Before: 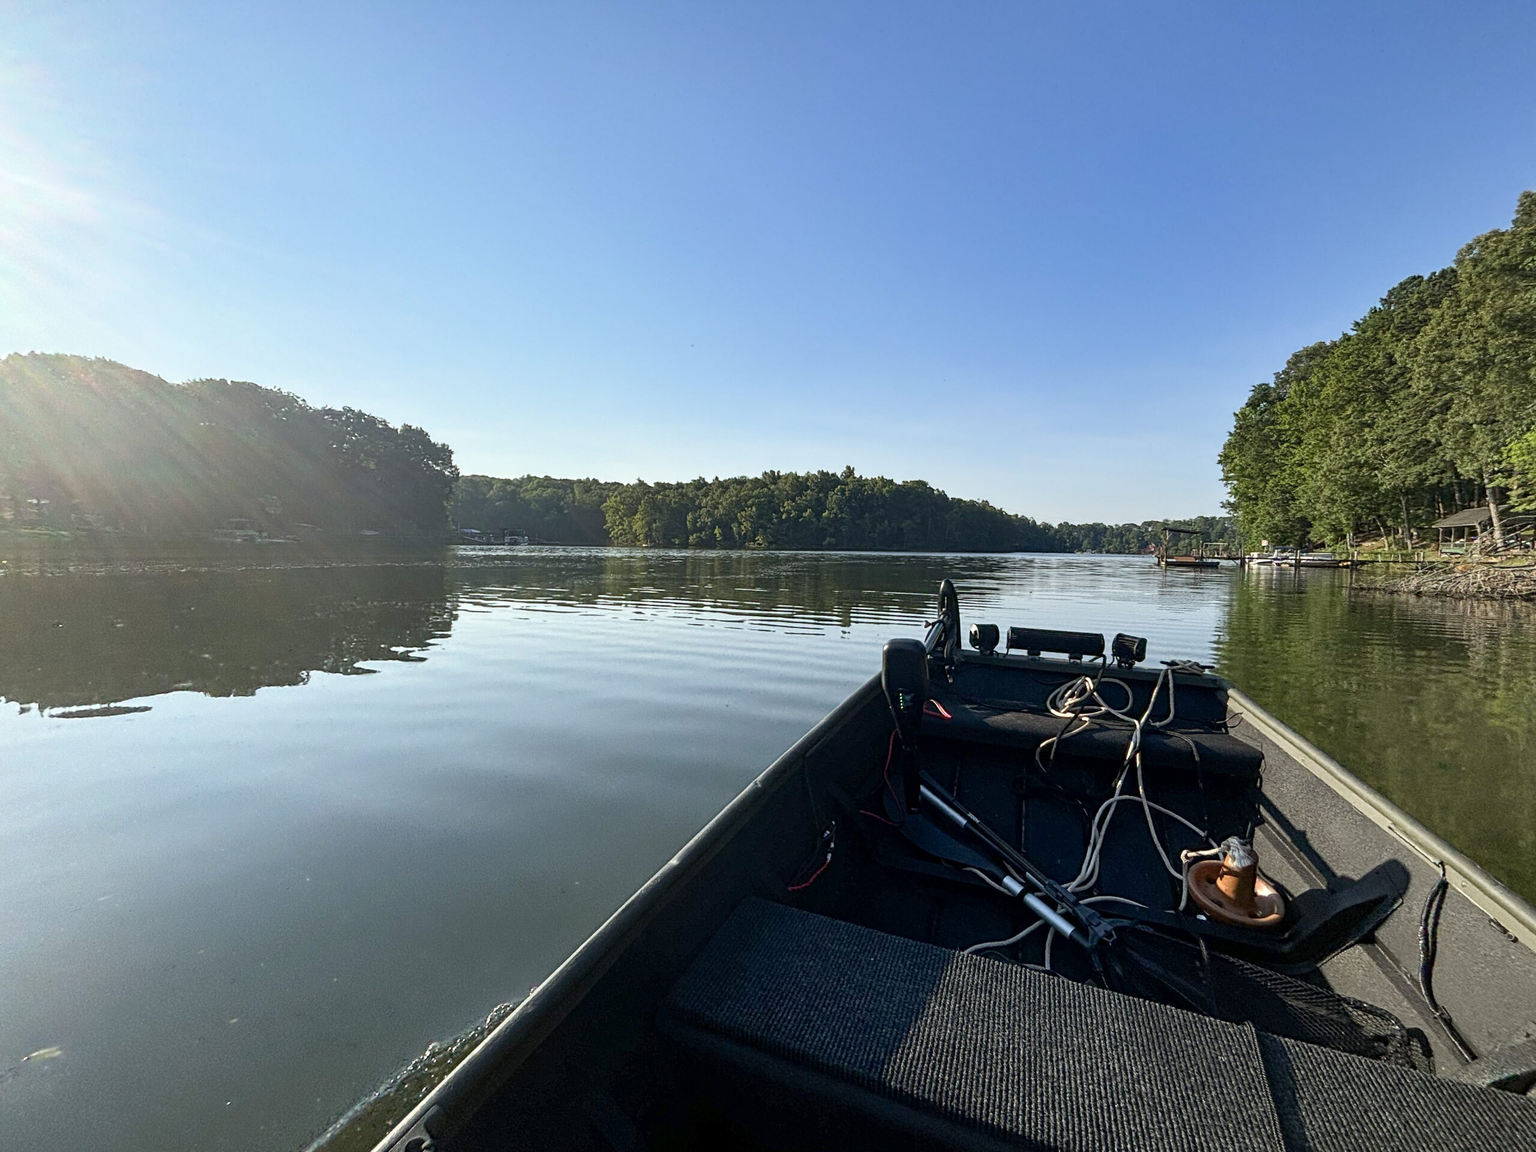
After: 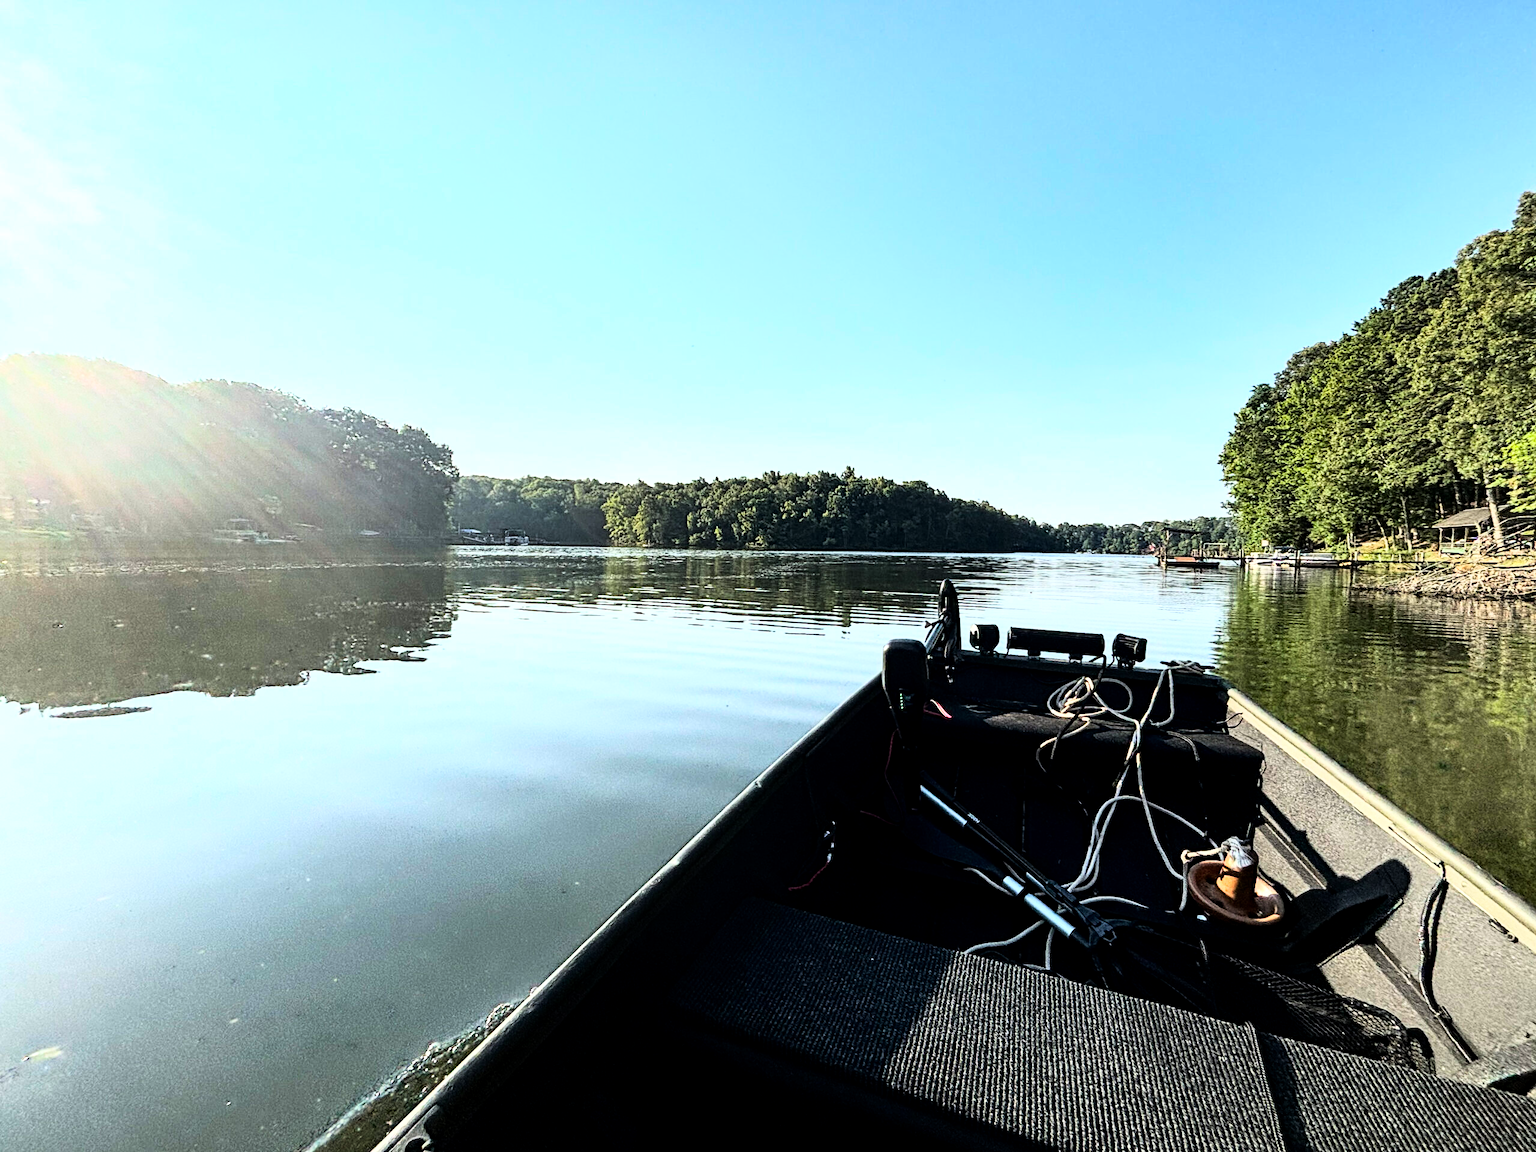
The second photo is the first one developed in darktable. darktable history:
rgb curve: curves: ch0 [(0, 0) (0.21, 0.15) (0.24, 0.21) (0.5, 0.75) (0.75, 0.96) (0.89, 0.99) (1, 1)]; ch1 [(0, 0.02) (0.21, 0.13) (0.25, 0.2) (0.5, 0.67) (0.75, 0.9) (0.89, 0.97) (1, 1)]; ch2 [(0, 0.02) (0.21, 0.13) (0.25, 0.2) (0.5, 0.67) (0.75, 0.9) (0.89, 0.97) (1, 1)], compensate middle gray true
local contrast: highlights 100%, shadows 100%, detail 120%, midtone range 0.2
